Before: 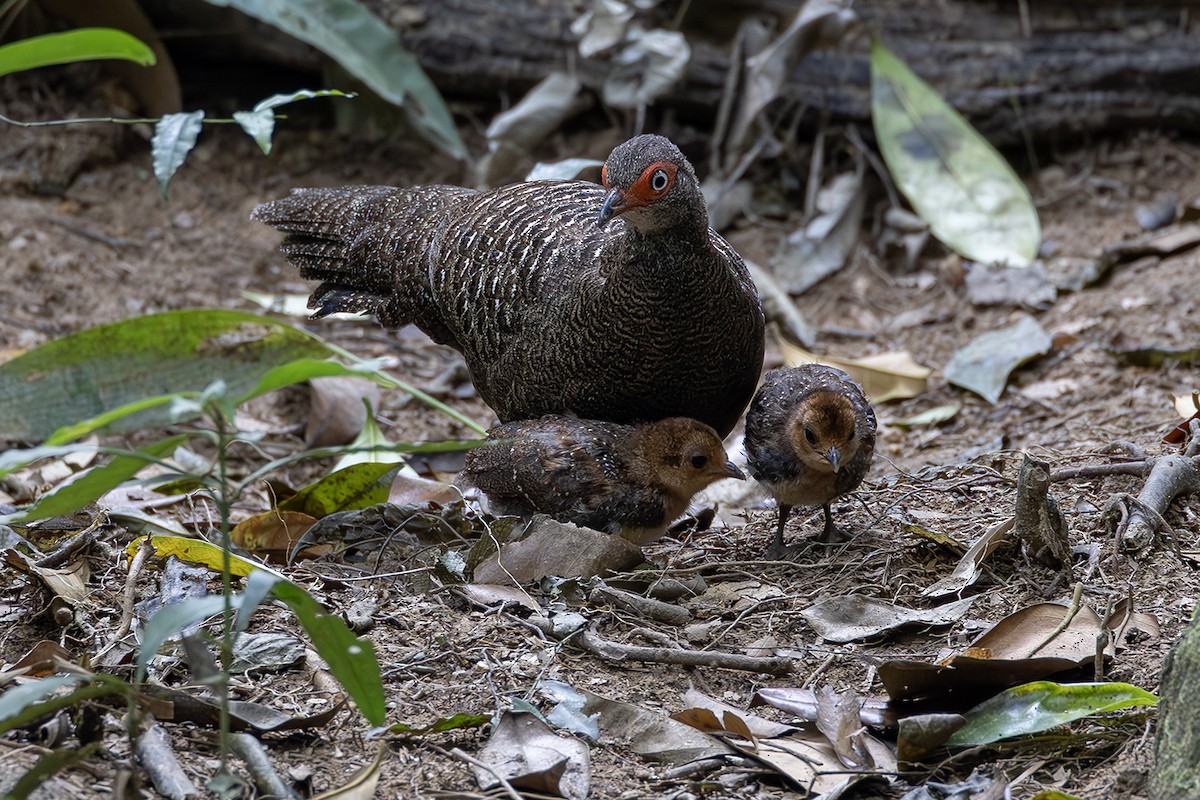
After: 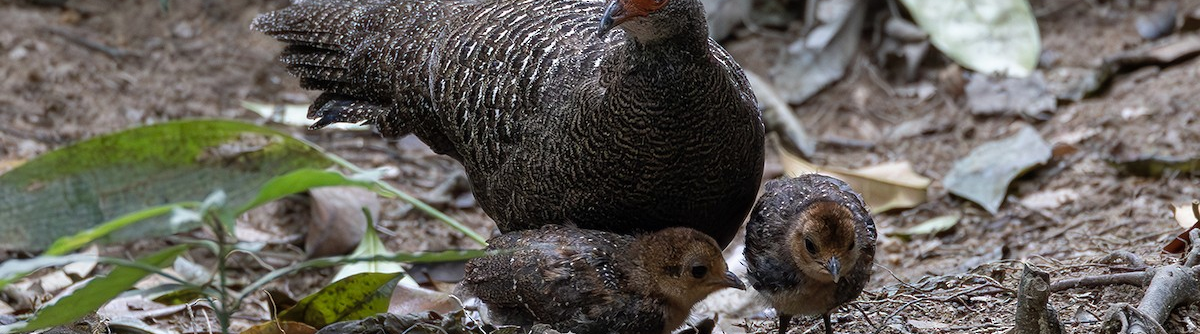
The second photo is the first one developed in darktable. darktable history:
crop and rotate: top 23.84%, bottom 34.294%
color correction: saturation 0.8
